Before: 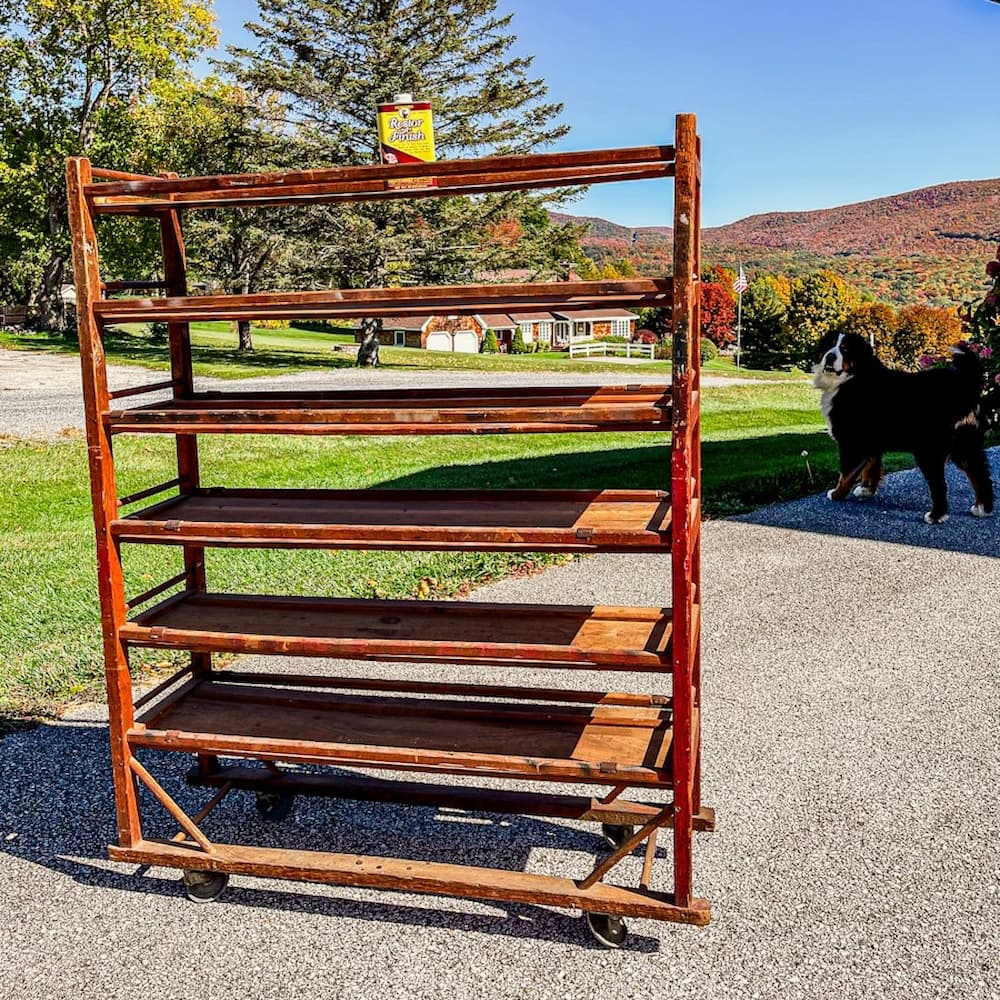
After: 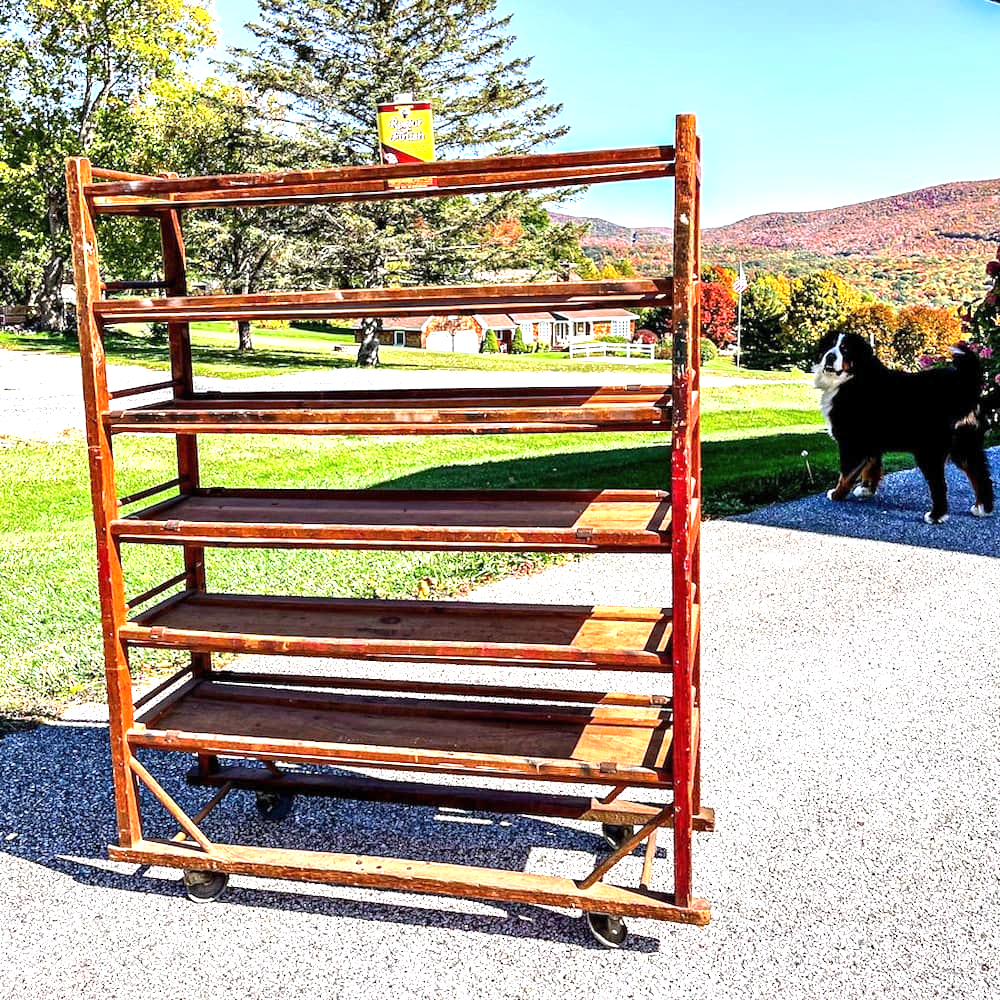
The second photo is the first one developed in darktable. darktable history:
white balance: red 0.954, blue 1.079
exposure: black level correction 0, exposure 1.2 EV, compensate highlight preservation false
levels: mode automatic, black 0.023%, white 99.97%, levels [0.062, 0.494, 0.925]
